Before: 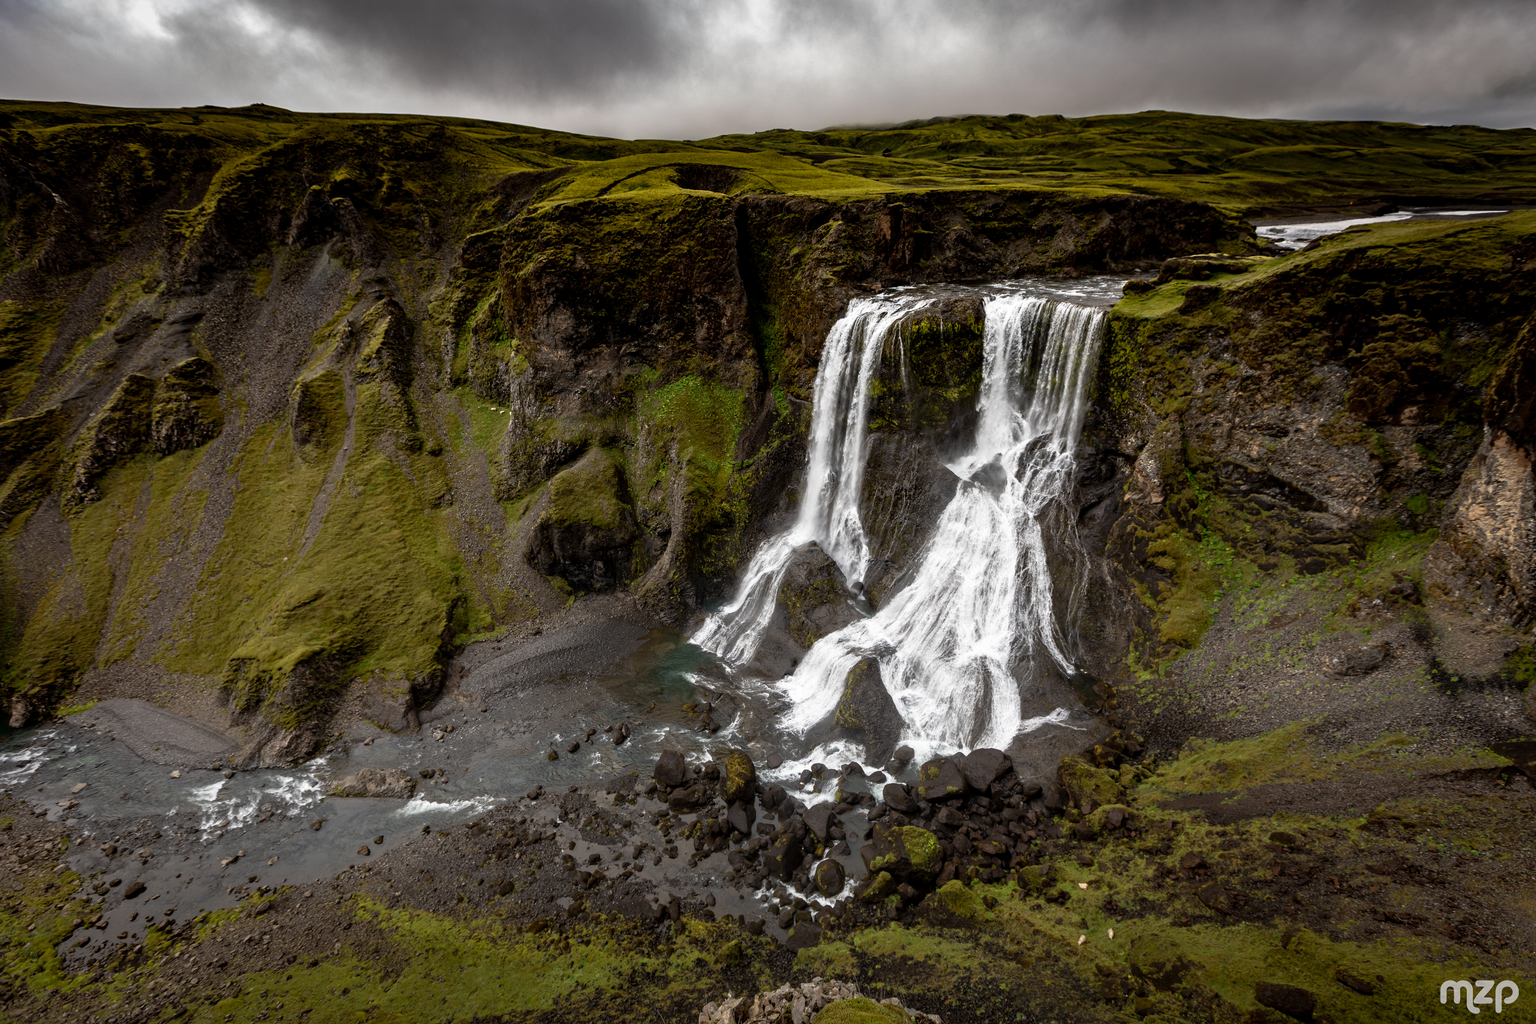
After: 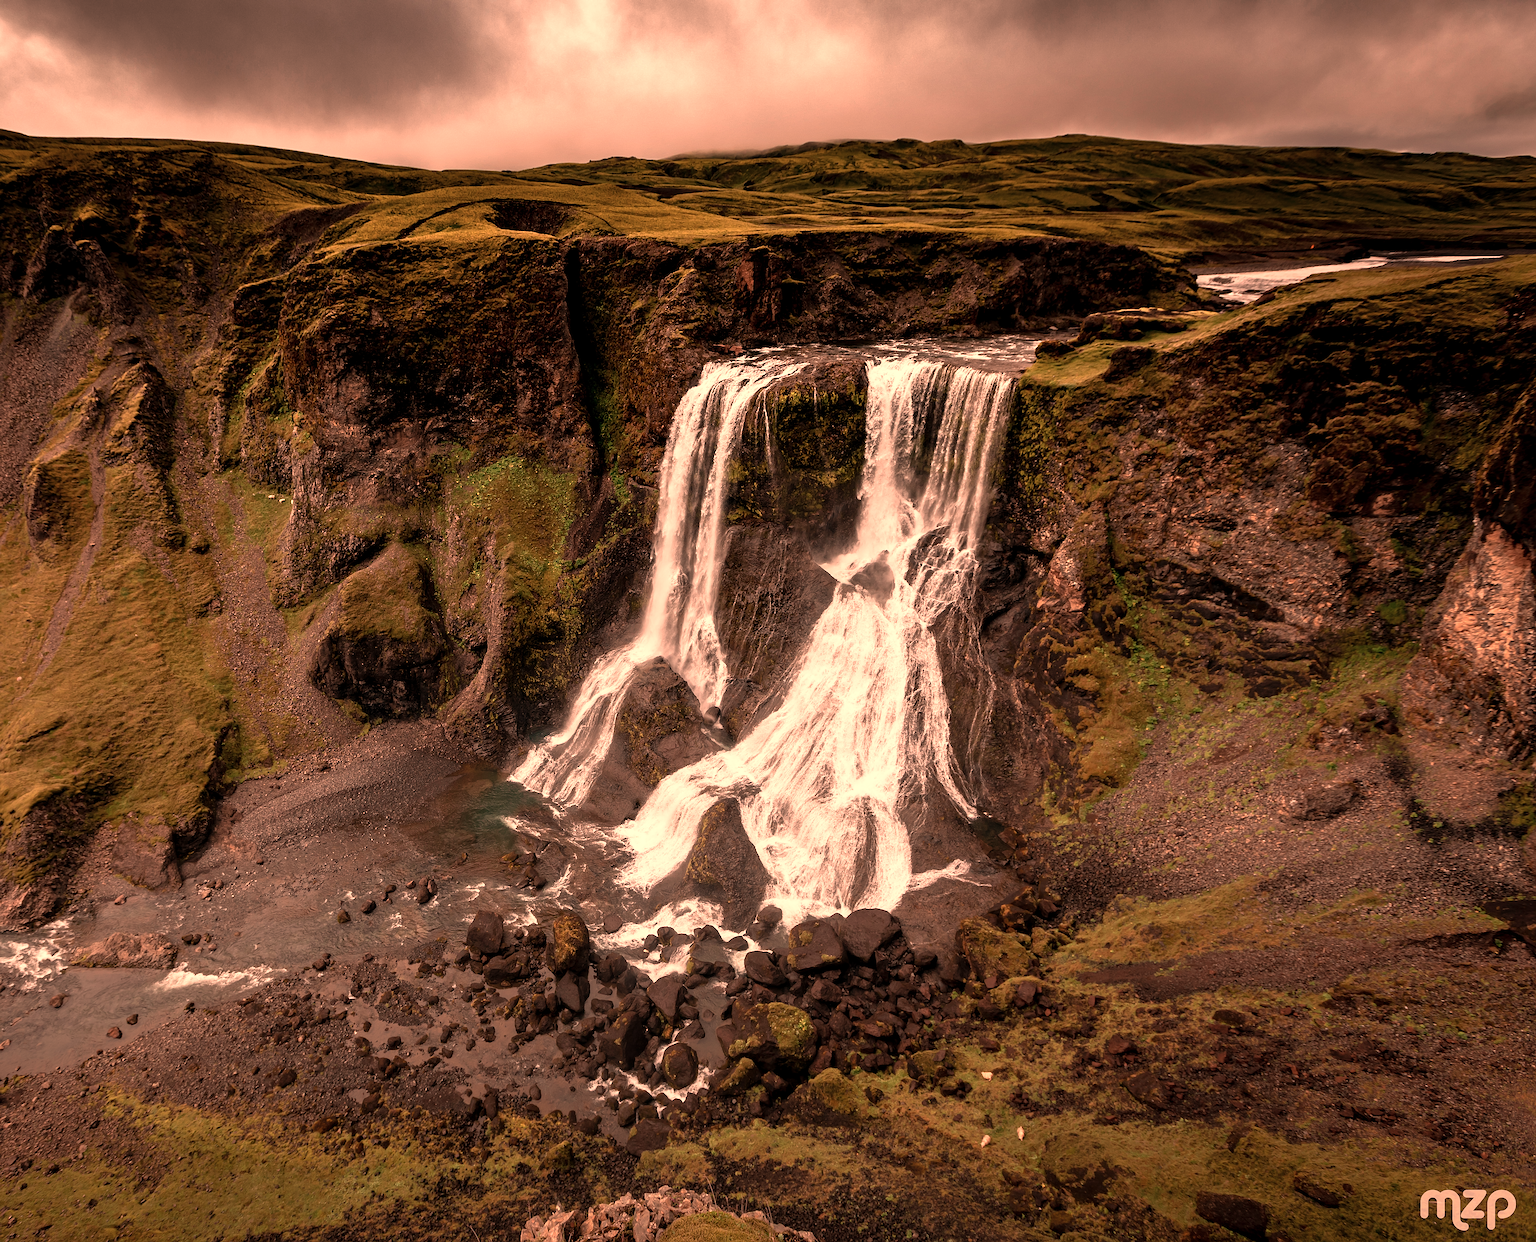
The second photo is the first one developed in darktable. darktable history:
white balance: red 1.467, blue 0.684
crop: left 17.582%, bottom 0.031%
sharpen: on, module defaults
color correction: highlights a* -2.24, highlights b* -18.1
